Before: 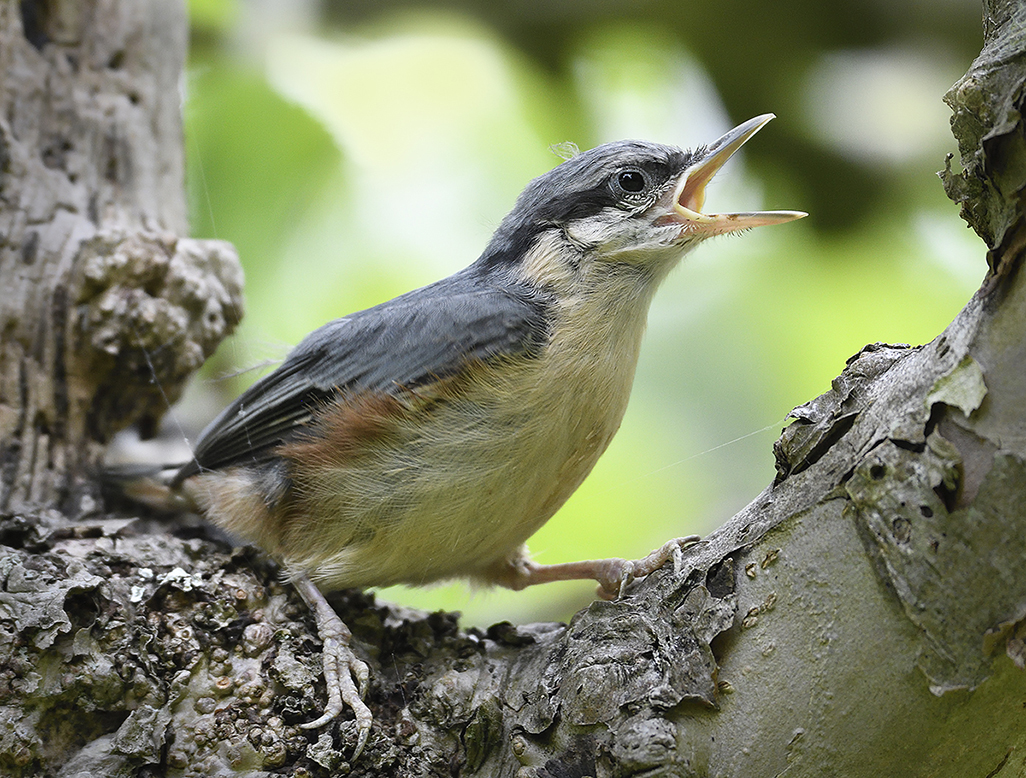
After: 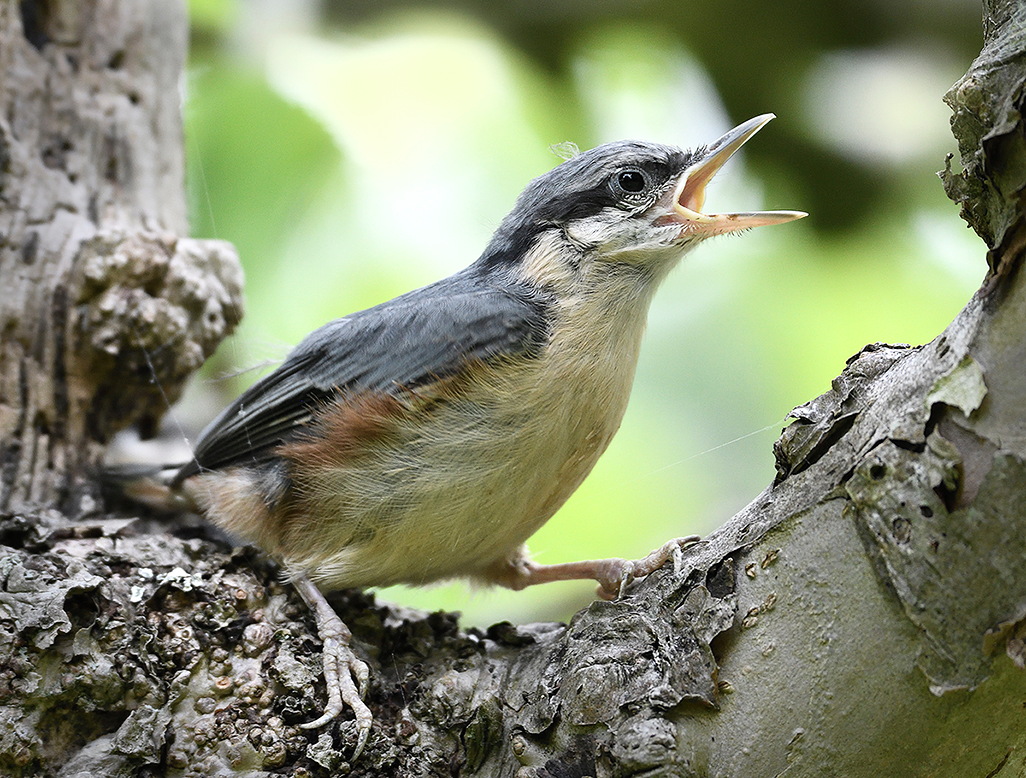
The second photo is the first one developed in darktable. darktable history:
contrast brightness saturation: contrast 0.11, saturation -0.17
exposure: black level correction 0, exposure 0.5 EV, compensate exposure bias true, compensate highlight preservation false
